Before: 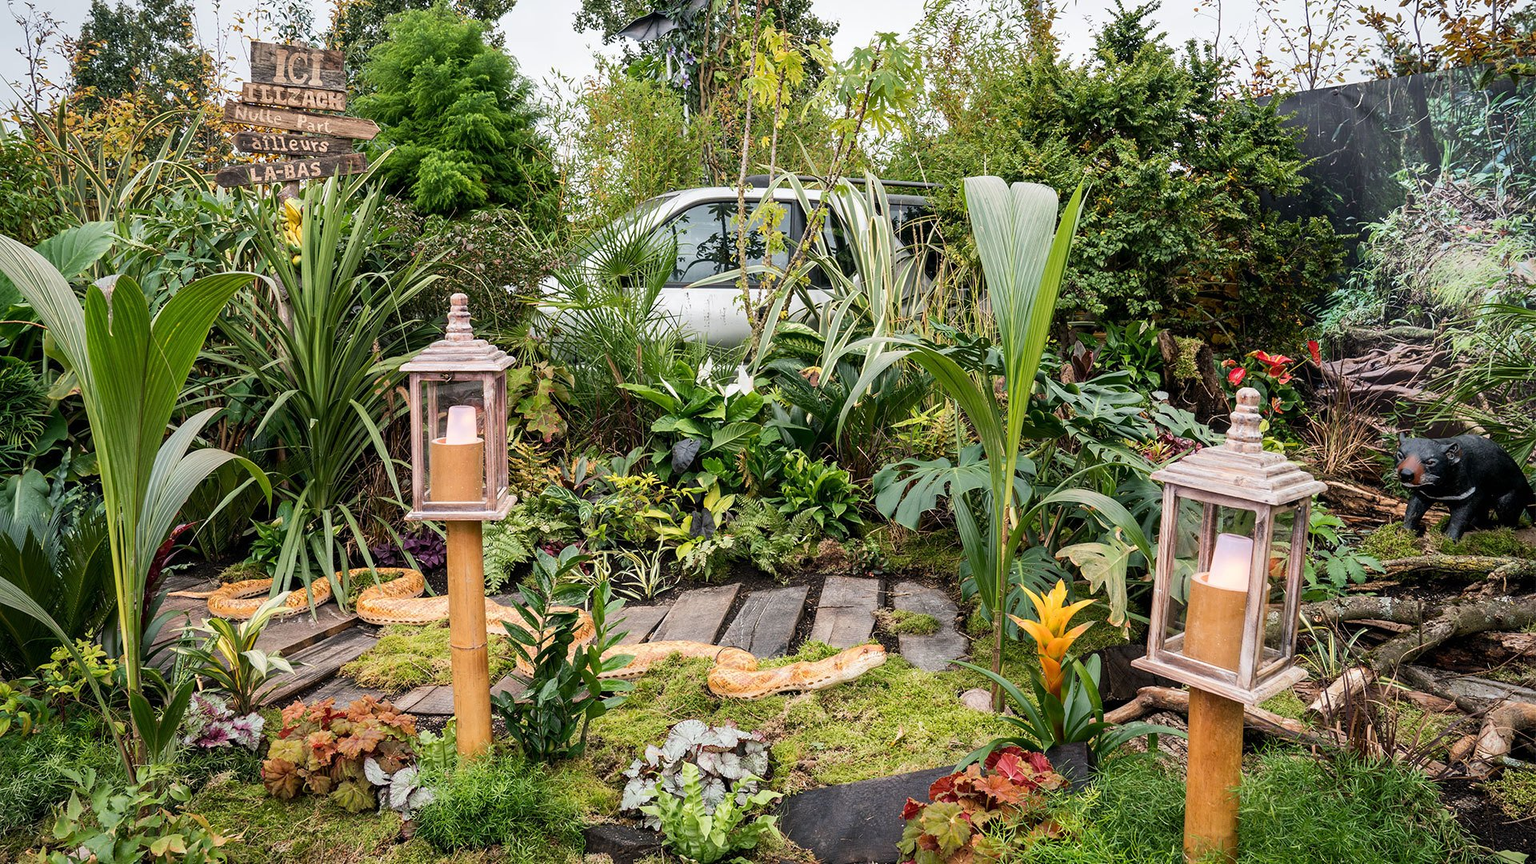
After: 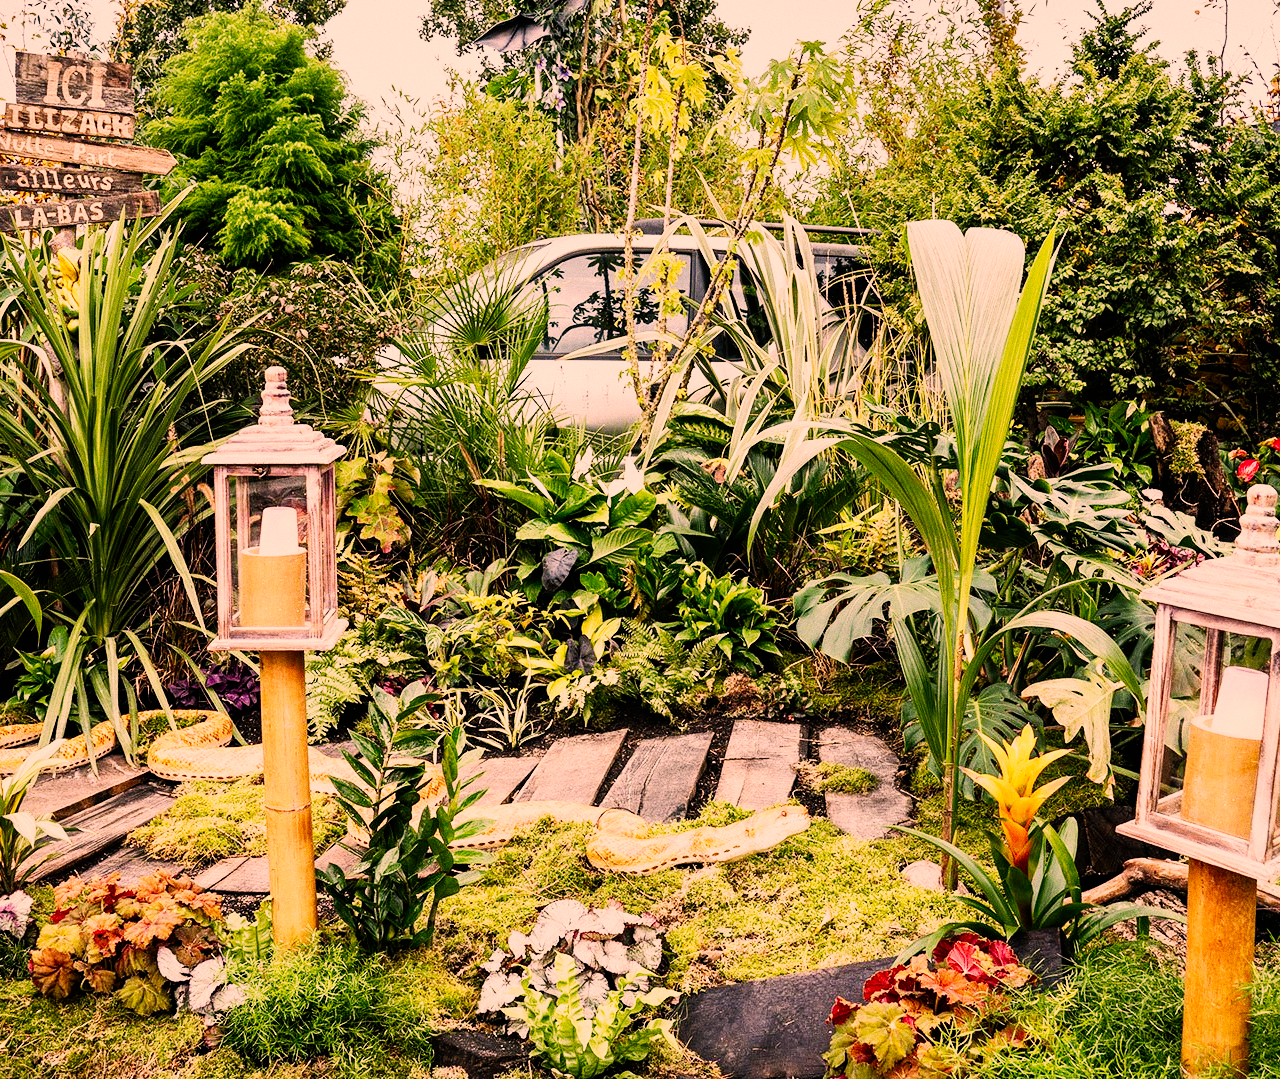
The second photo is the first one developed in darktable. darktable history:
tone equalizer: on, module defaults
shadows and highlights: shadows 25, highlights -48, soften with gaussian
grain: coarseness 0.47 ISO
crop and rotate: left 15.546%, right 17.787%
exposure: exposure 0.564 EV, compensate highlight preservation false
sigmoid: contrast 2, skew -0.2, preserve hue 0%, red attenuation 0.1, red rotation 0.035, green attenuation 0.1, green rotation -0.017, blue attenuation 0.15, blue rotation -0.052, base primaries Rec2020
color correction: highlights a* 21.16, highlights b* 19.61
